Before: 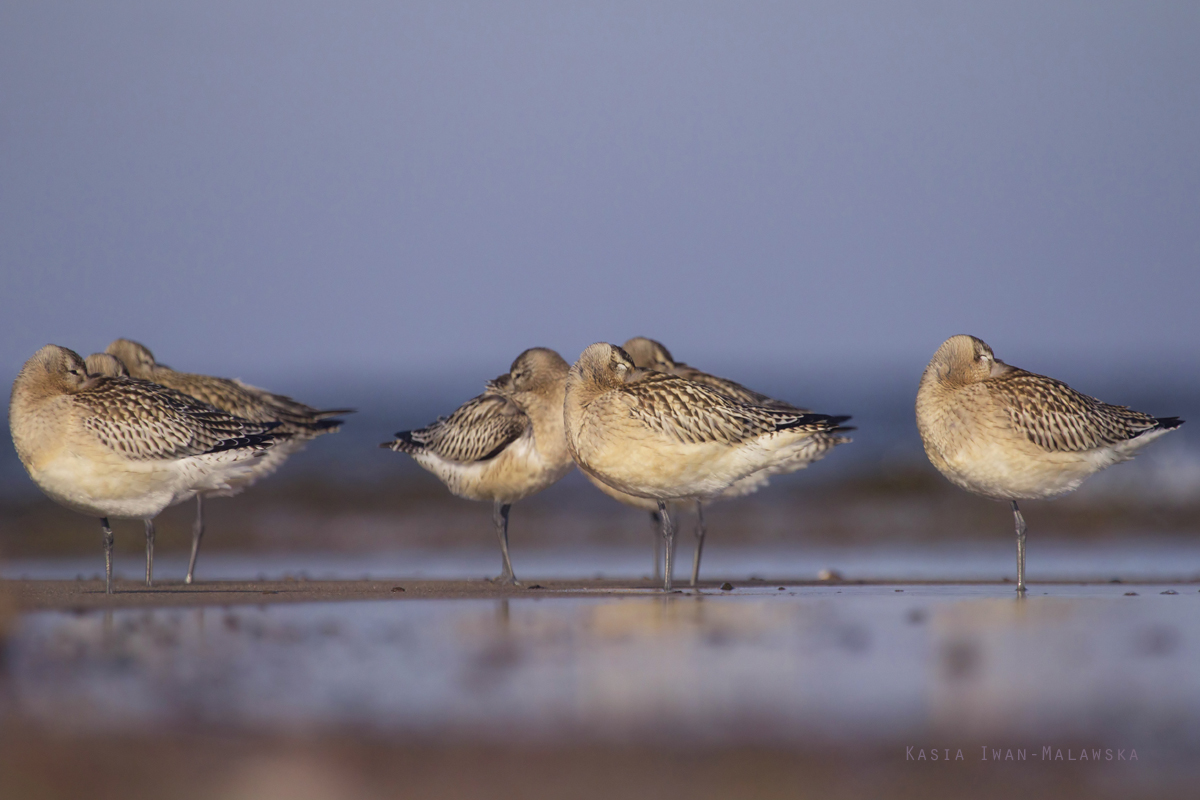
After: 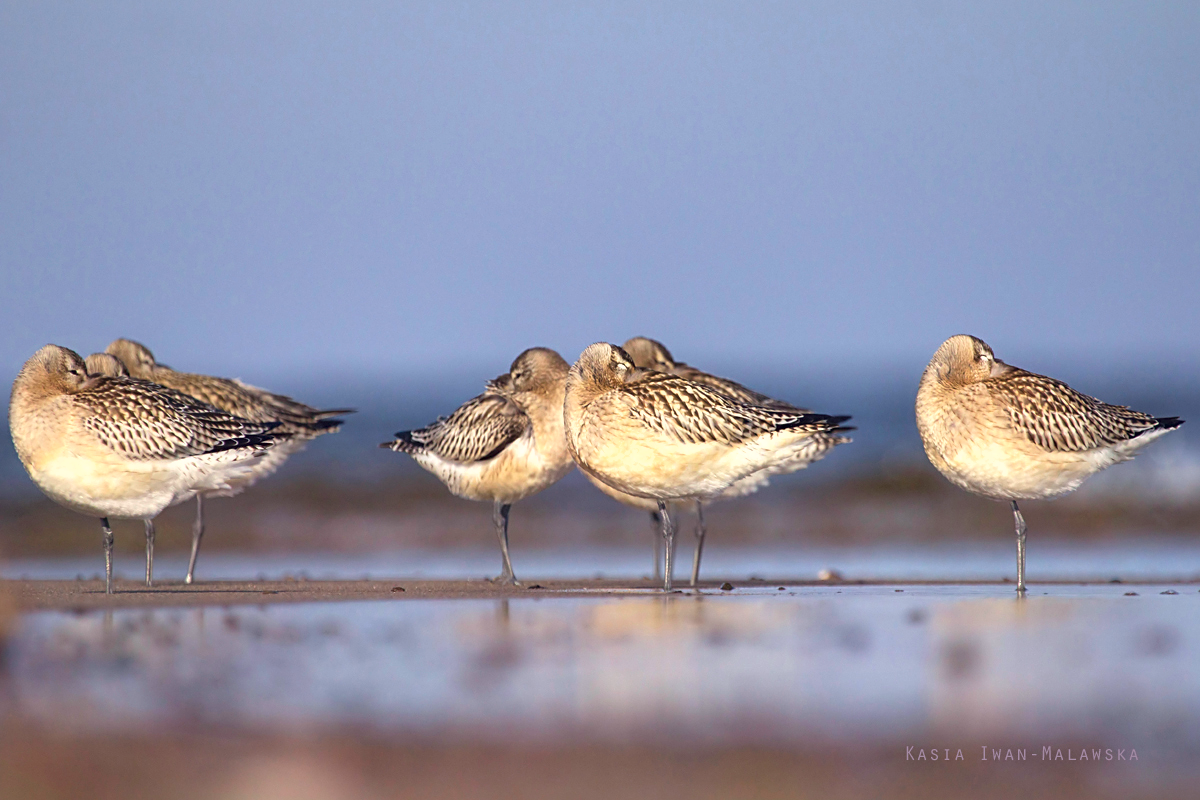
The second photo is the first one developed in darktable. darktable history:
exposure: exposure 0.766 EV, compensate highlight preservation false
white balance: red 0.978, blue 0.999
shadows and highlights: low approximation 0.01, soften with gaussian
sharpen: radius 2.529, amount 0.323
